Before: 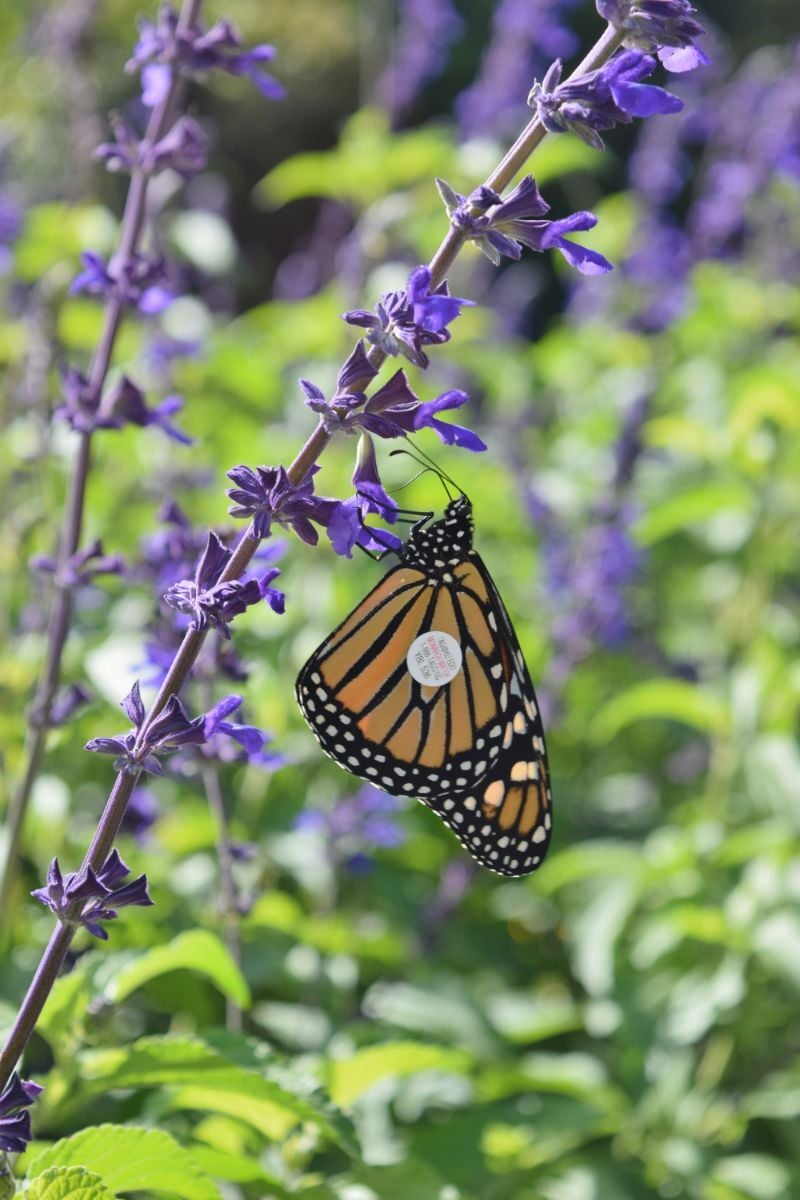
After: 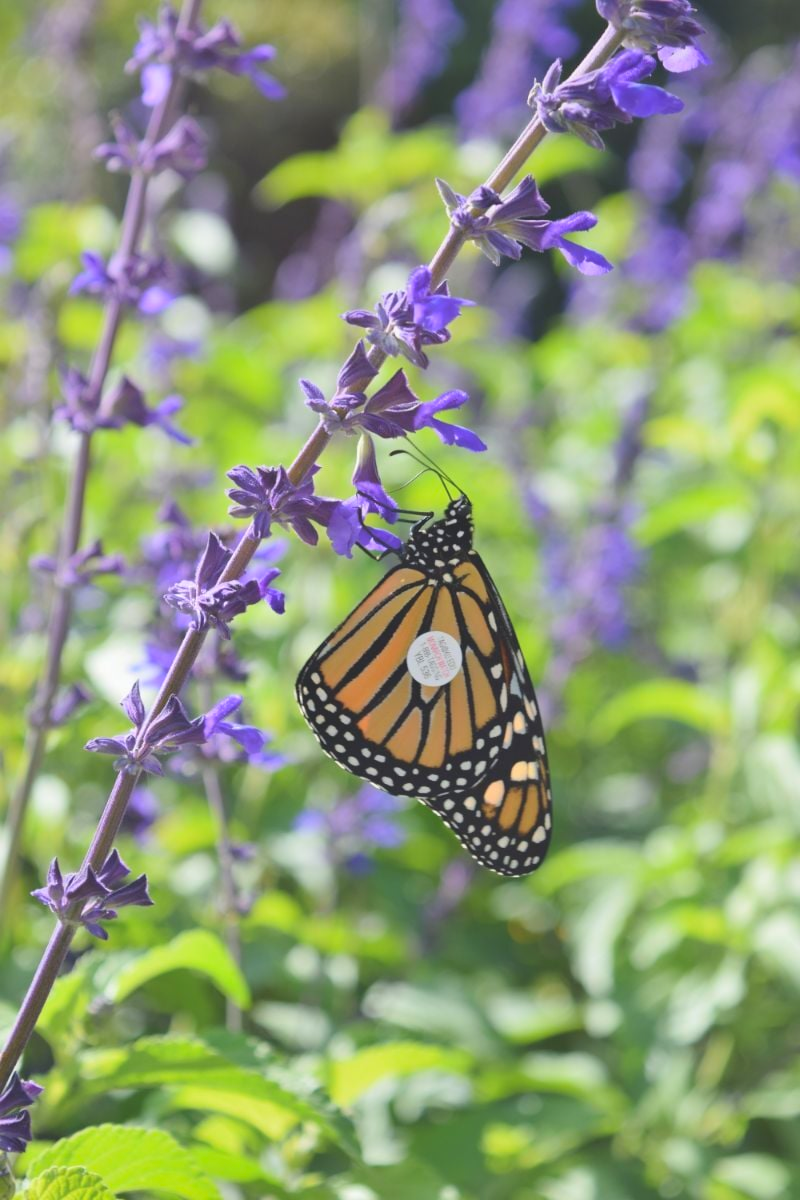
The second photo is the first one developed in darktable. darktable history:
tone equalizer: -8 EV -0.436 EV, -7 EV -0.386 EV, -6 EV -0.37 EV, -5 EV -0.183 EV, -3 EV 0.208 EV, -2 EV 0.341 EV, -1 EV 0.401 EV, +0 EV 0.409 EV, mask exposure compensation -0.51 EV
local contrast: detail 71%
